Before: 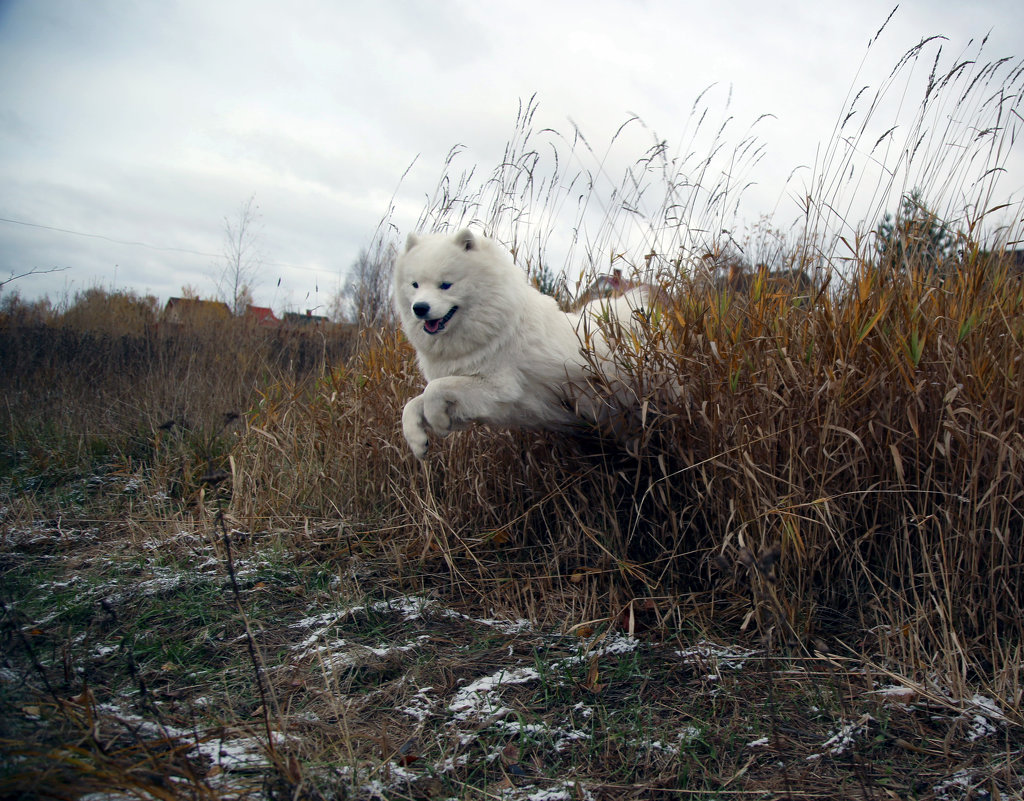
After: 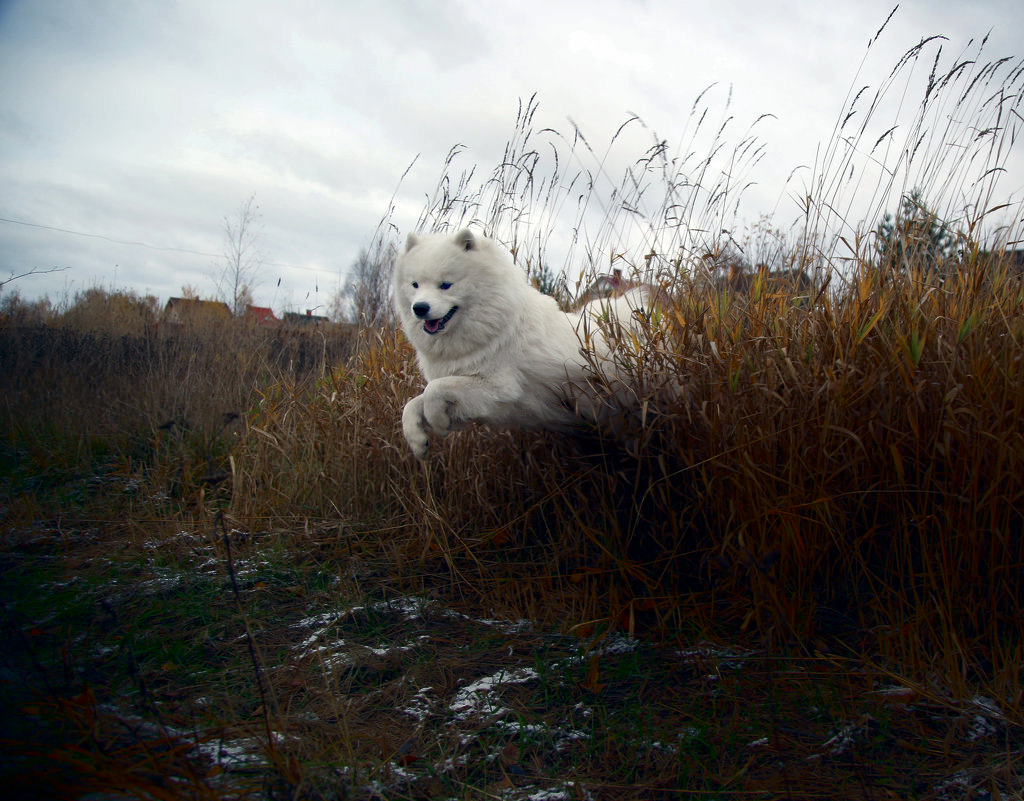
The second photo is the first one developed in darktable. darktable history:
shadows and highlights: shadows -88.93, highlights -36.5, soften with gaussian
